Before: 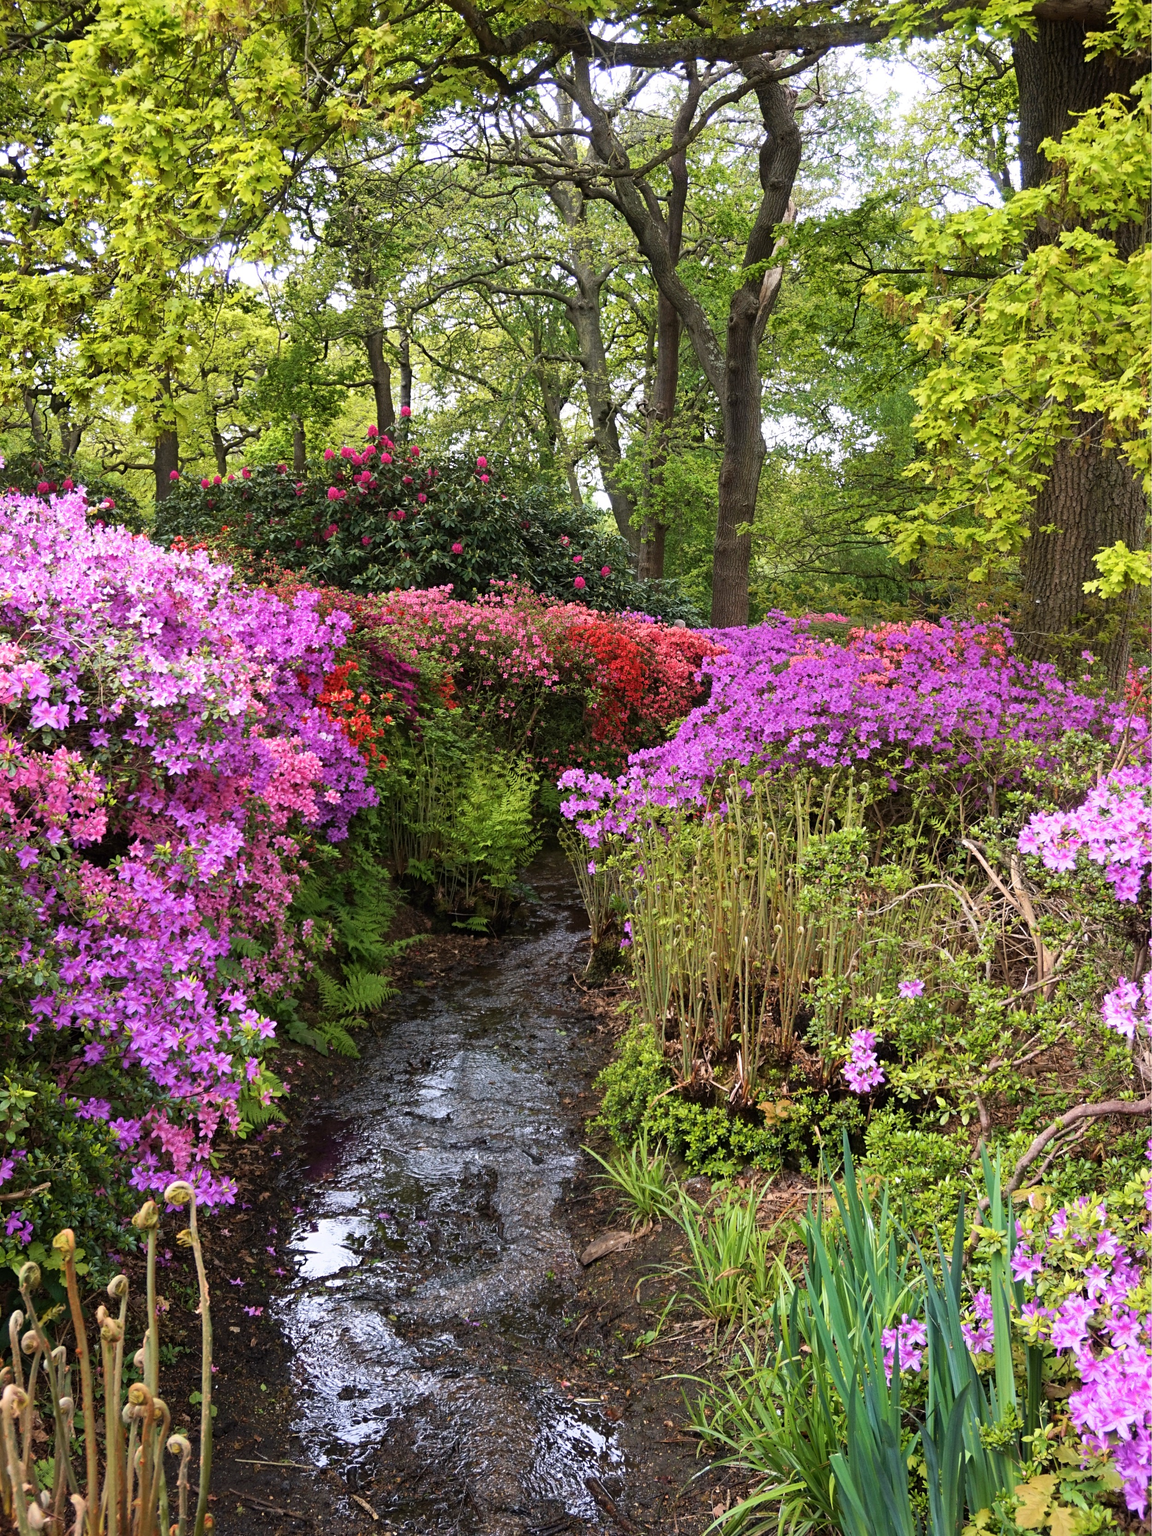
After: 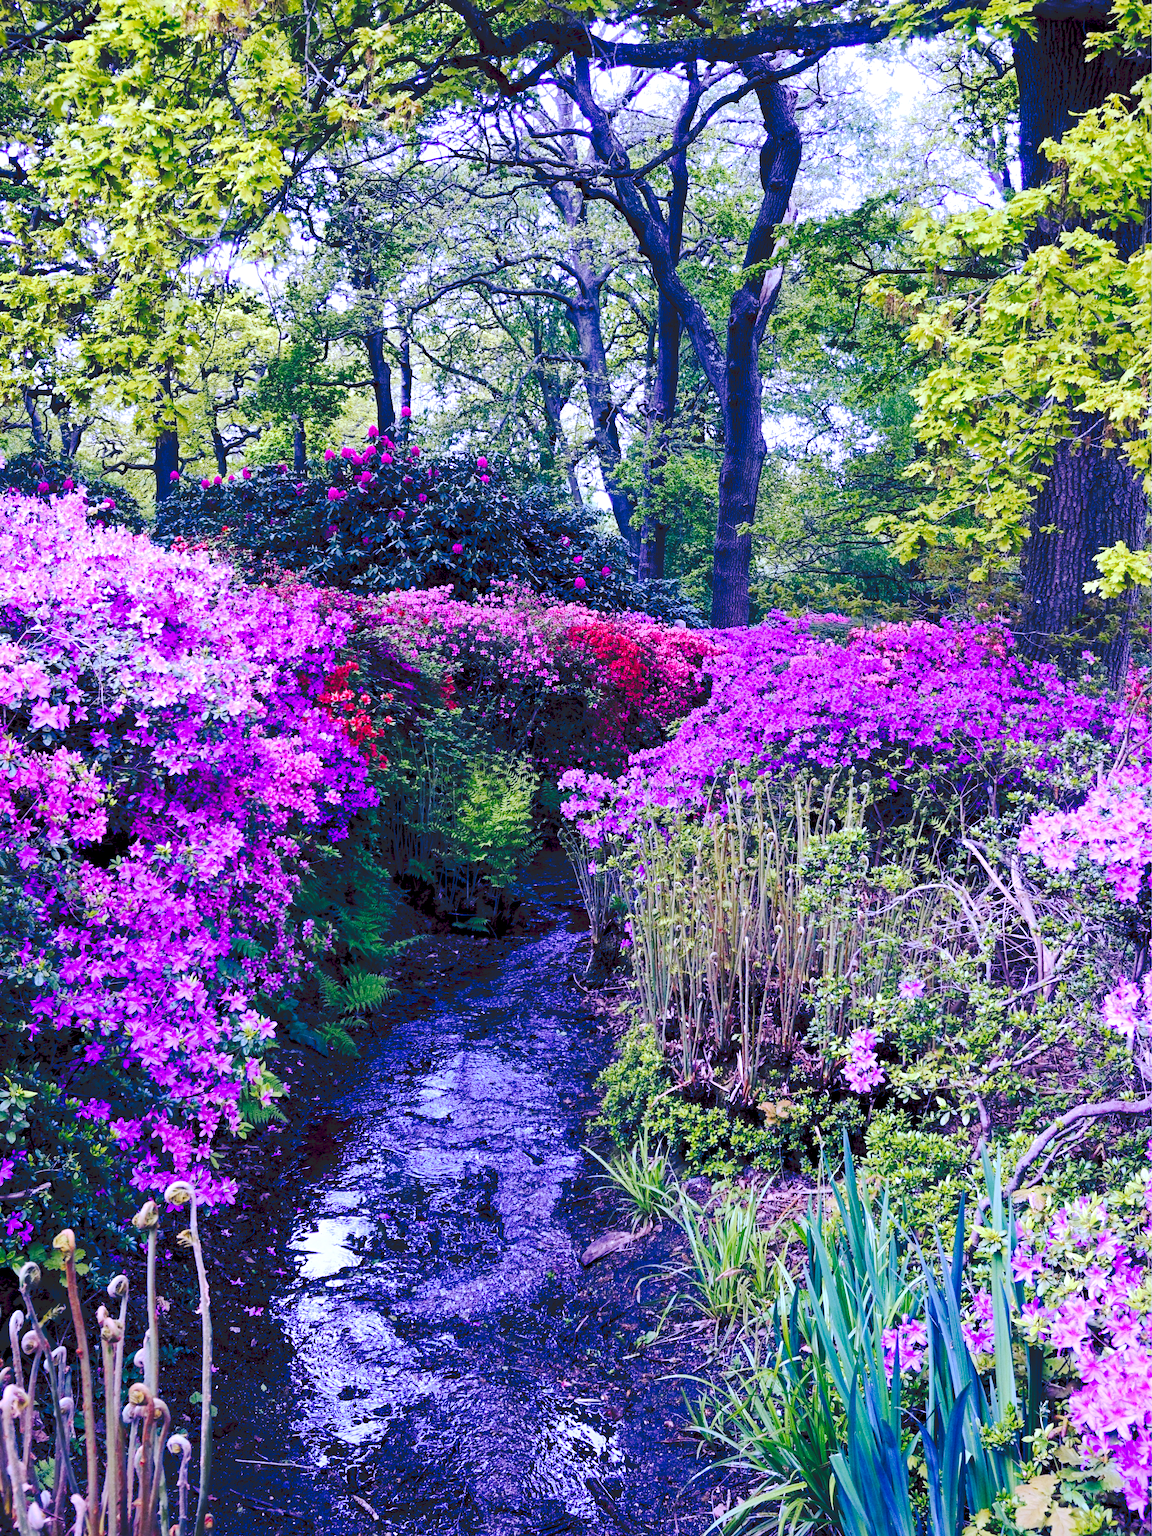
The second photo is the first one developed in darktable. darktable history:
color balance rgb: shadows lift › luminance -41.13%, shadows lift › chroma 14.13%, shadows lift › hue 260°, power › luminance -3.76%, power › chroma 0.56%, power › hue 40.37°, highlights gain › luminance 16.81%, highlights gain › chroma 2.94%, highlights gain › hue 260°, global offset › luminance -0.29%, global offset › chroma 0.31%, global offset › hue 260°, perceptual saturation grading › global saturation 20%, perceptual saturation grading › highlights -13.92%, perceptual saturation grading › shadows 50%
white balance: red 0.98, blue 1.61
tone curve: curves: ch0 [(0, 0) (0.003, 0.14) (0.011, 0.141) (0.025, 0.141) (0.044, 0.142) (0.069, 0.146) (0.1, 0.151) (0.136, 0.16) (0.177, 0.182) (0.224, 0.214) (0.277, 0.272) (0.335, 0.35) (0.399, 0.453) (0.468, 0.548) (0.543, 0.634) (0.623, 0.715) (0.709, 0.778) (0.801, 0.848) (0.898, 0.902) (1, 1)], preserve colors none
